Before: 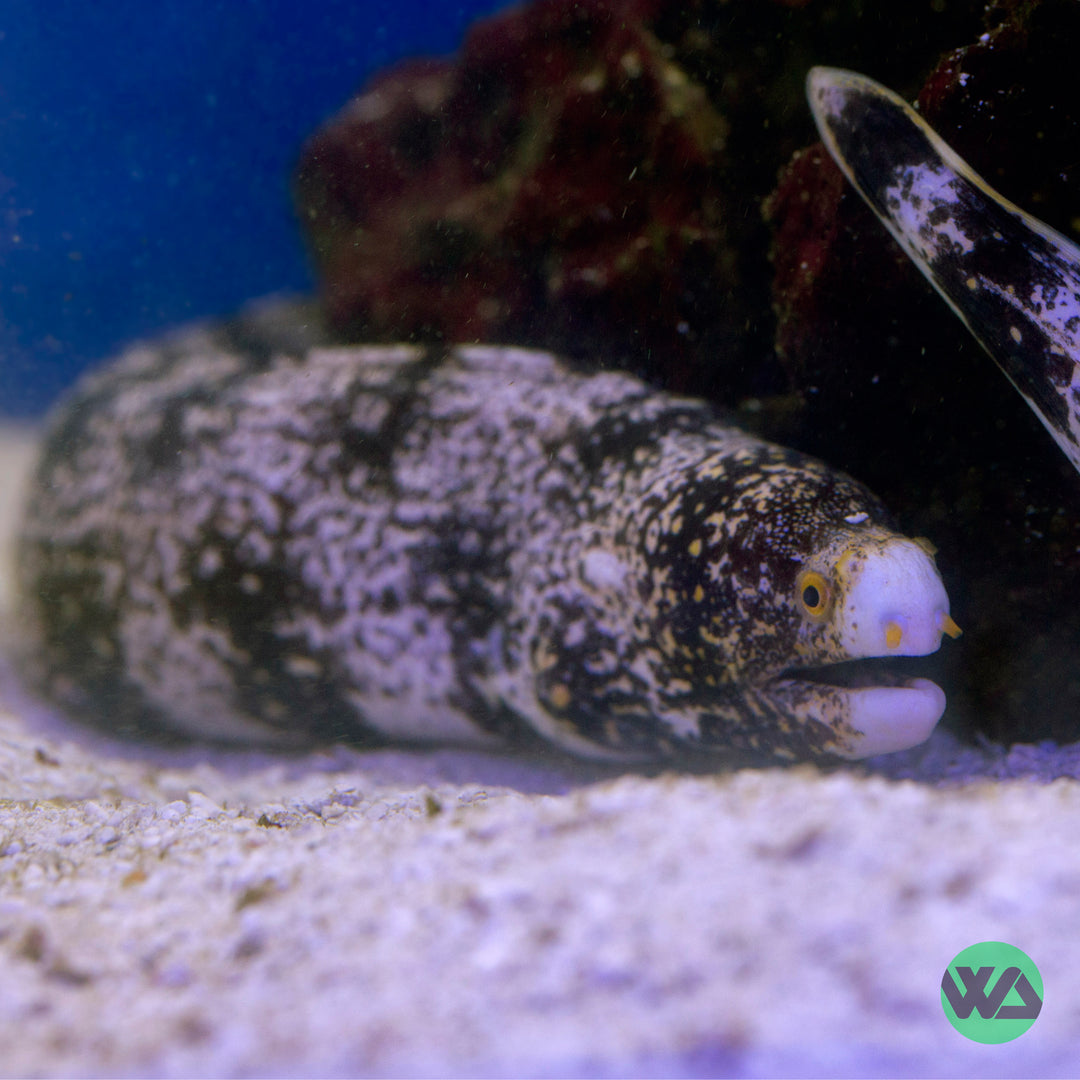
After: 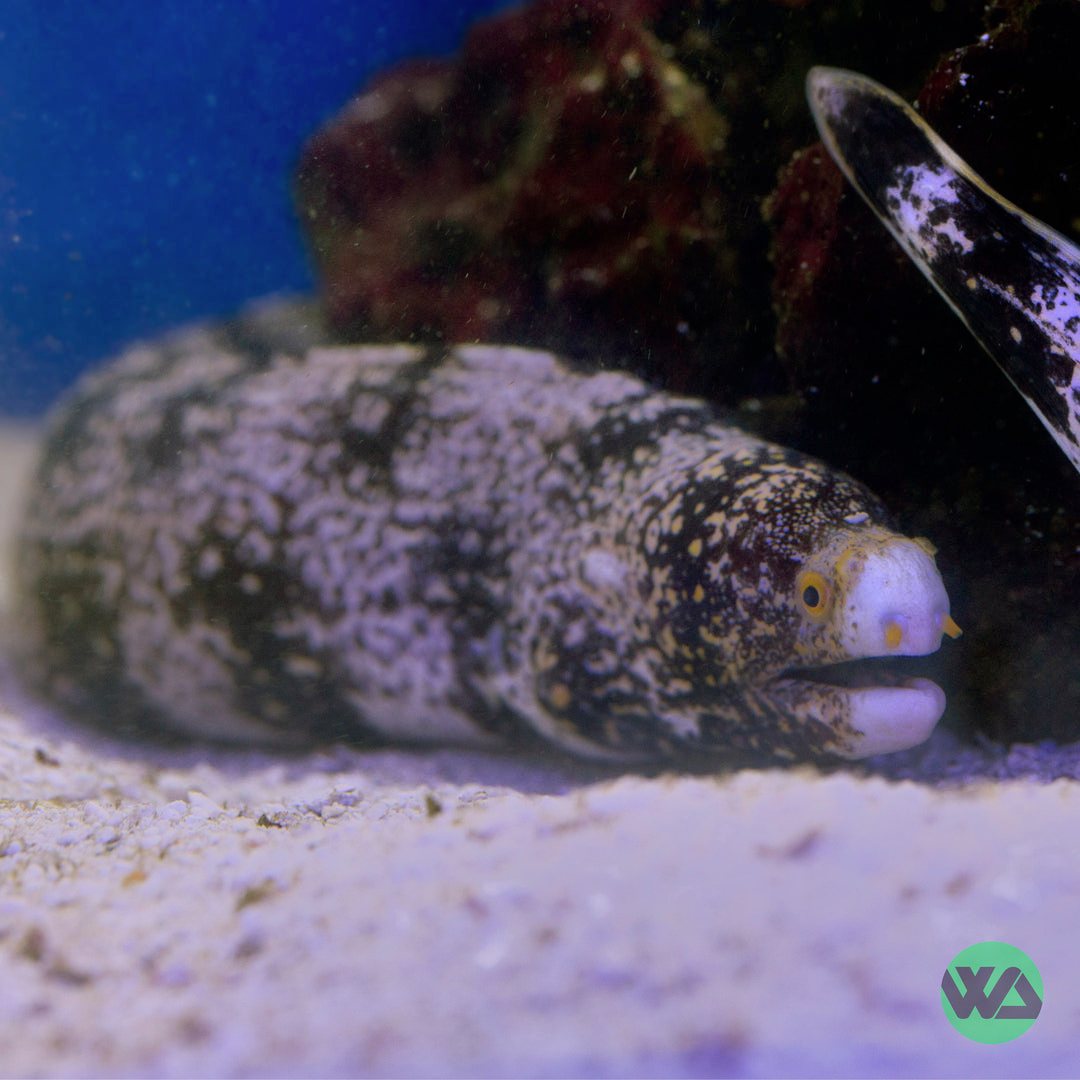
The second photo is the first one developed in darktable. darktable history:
contrast brightness saturation: saturation -0.05
tone equalizer: -7 EV -0.63 EV, -6 EV 1 EV, -5 EV -0.45 EV, -4 EV 0.43 EV, -3 EV 0.41 EV, -2 EV 0.15 EV, -1 EV -0.15 EV, +0 EV -0.39 EV, smoothing diameter 25%, edges refinement/feathering 10, preserve details guided filter
